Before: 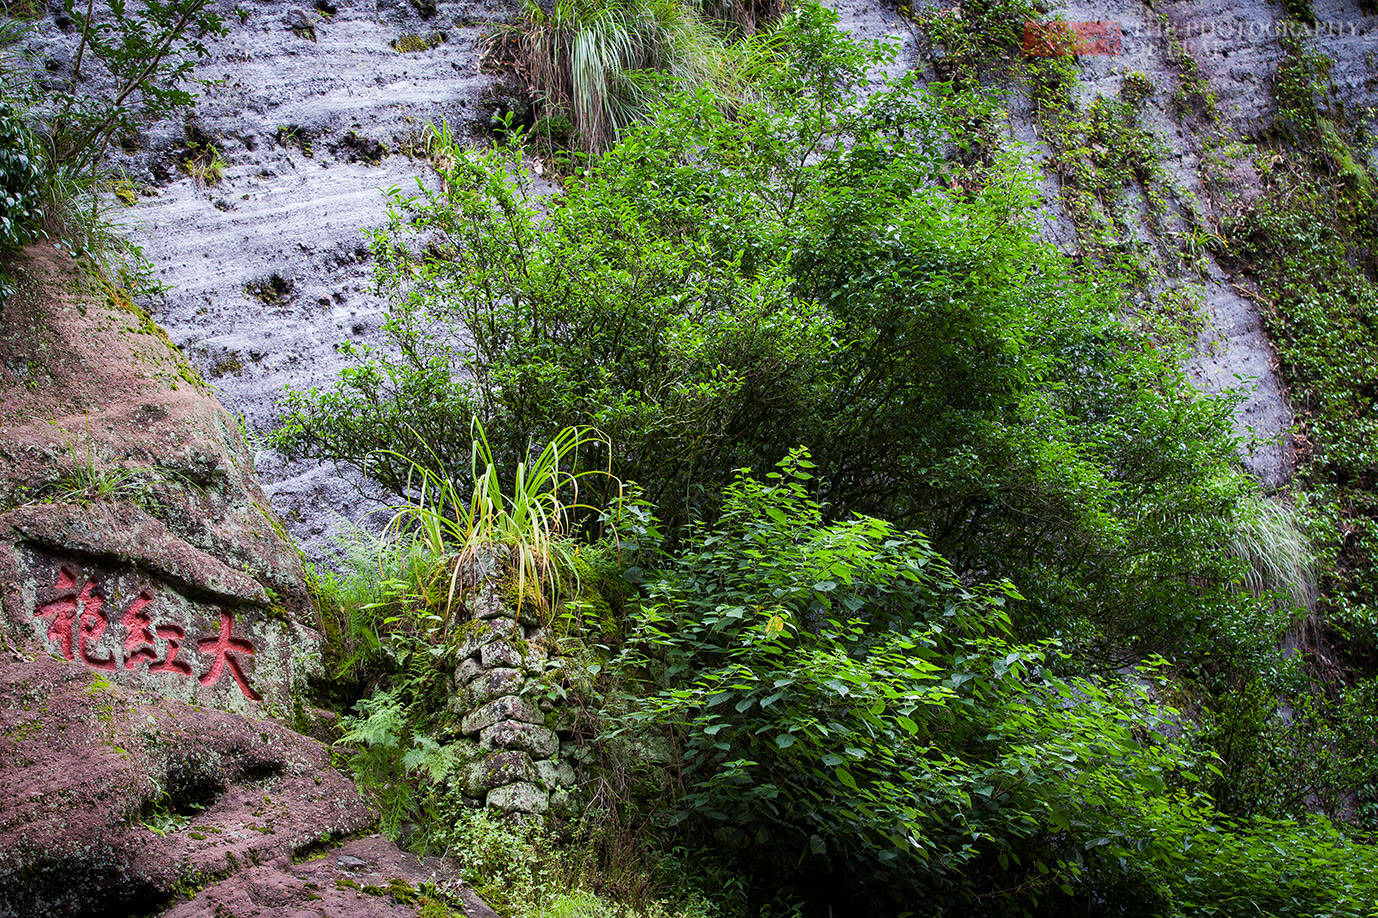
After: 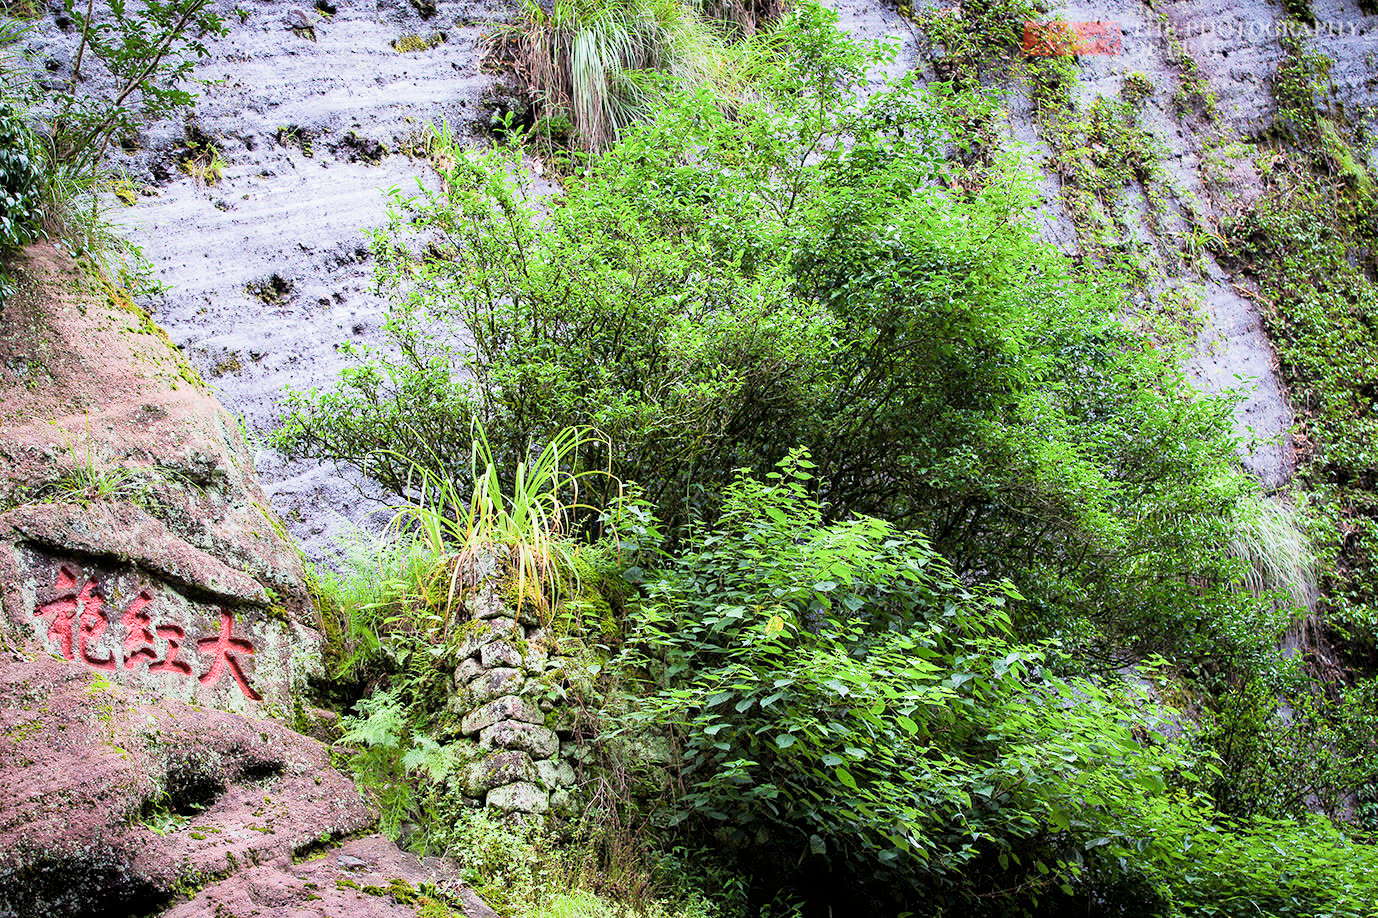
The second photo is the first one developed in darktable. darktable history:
filmic rgb: black relative exposure -7.65 EV, white relative exposure 4.56 EV, hardness 3.61
exposure: exposure 1.5 EV, compensate highlight preservation false
